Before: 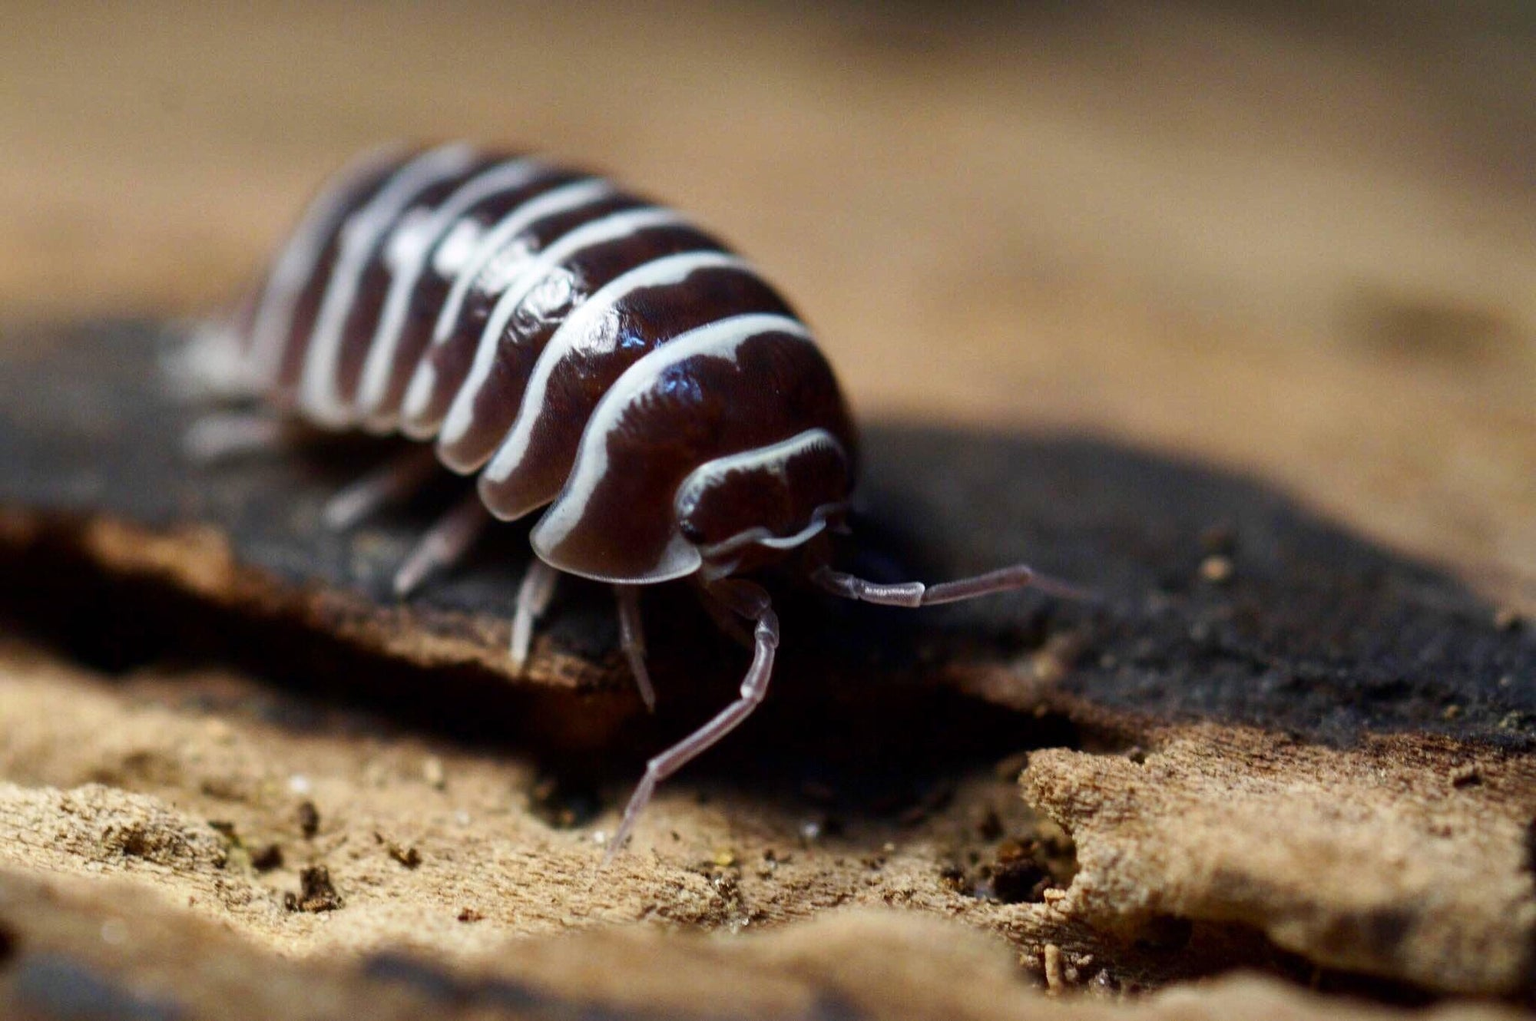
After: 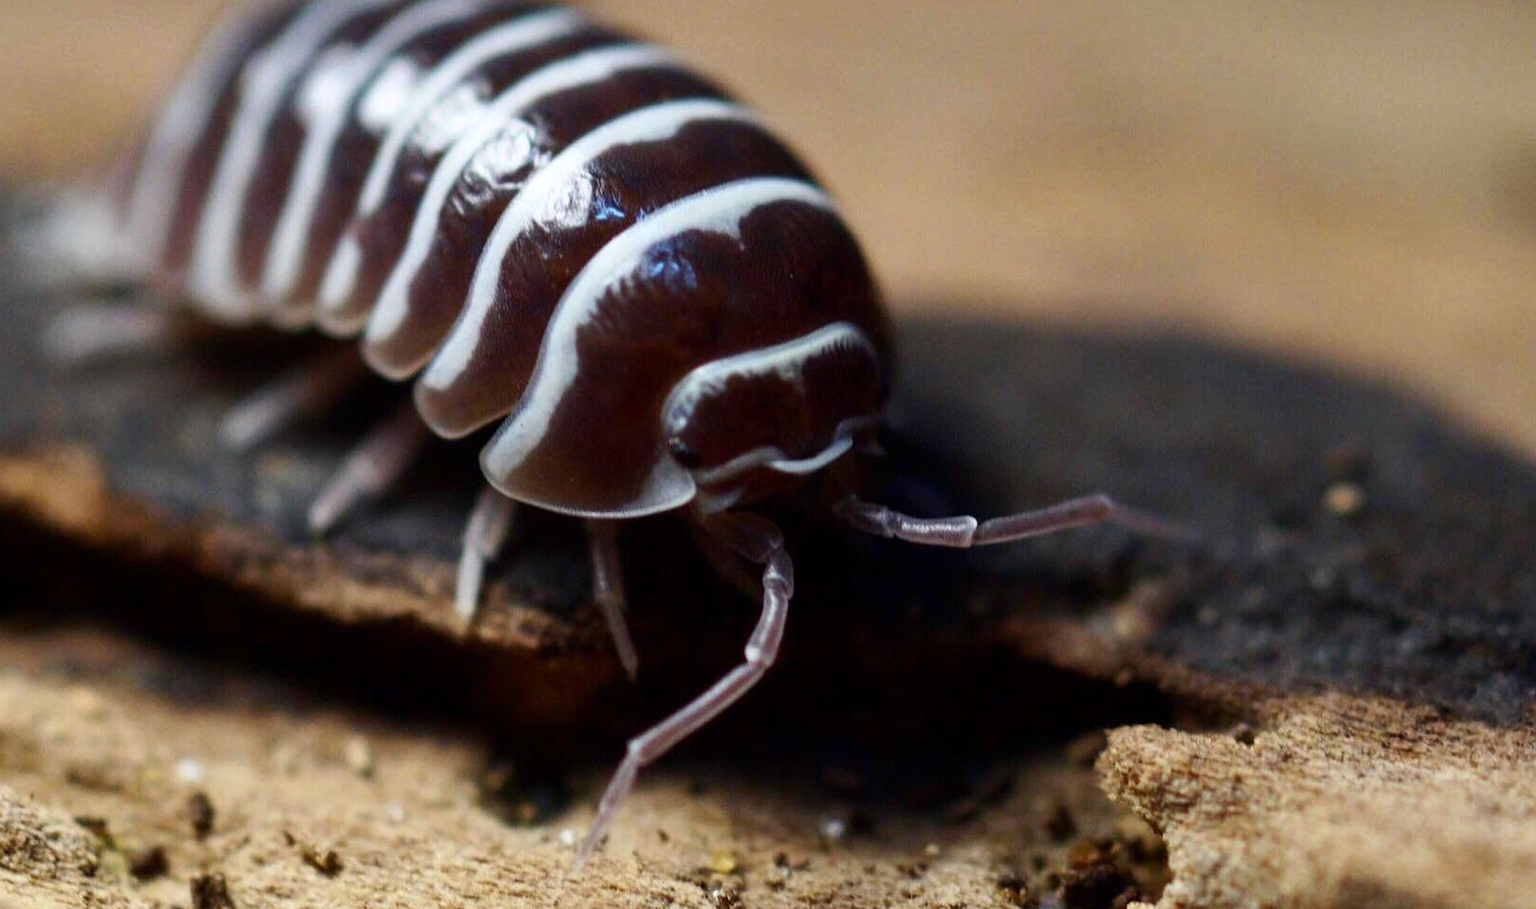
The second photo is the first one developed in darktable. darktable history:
white balance: red 0.988, blue 1.017
crop: left 9.712%, top 16.928%, right 10.845%, bottom 12.332%
